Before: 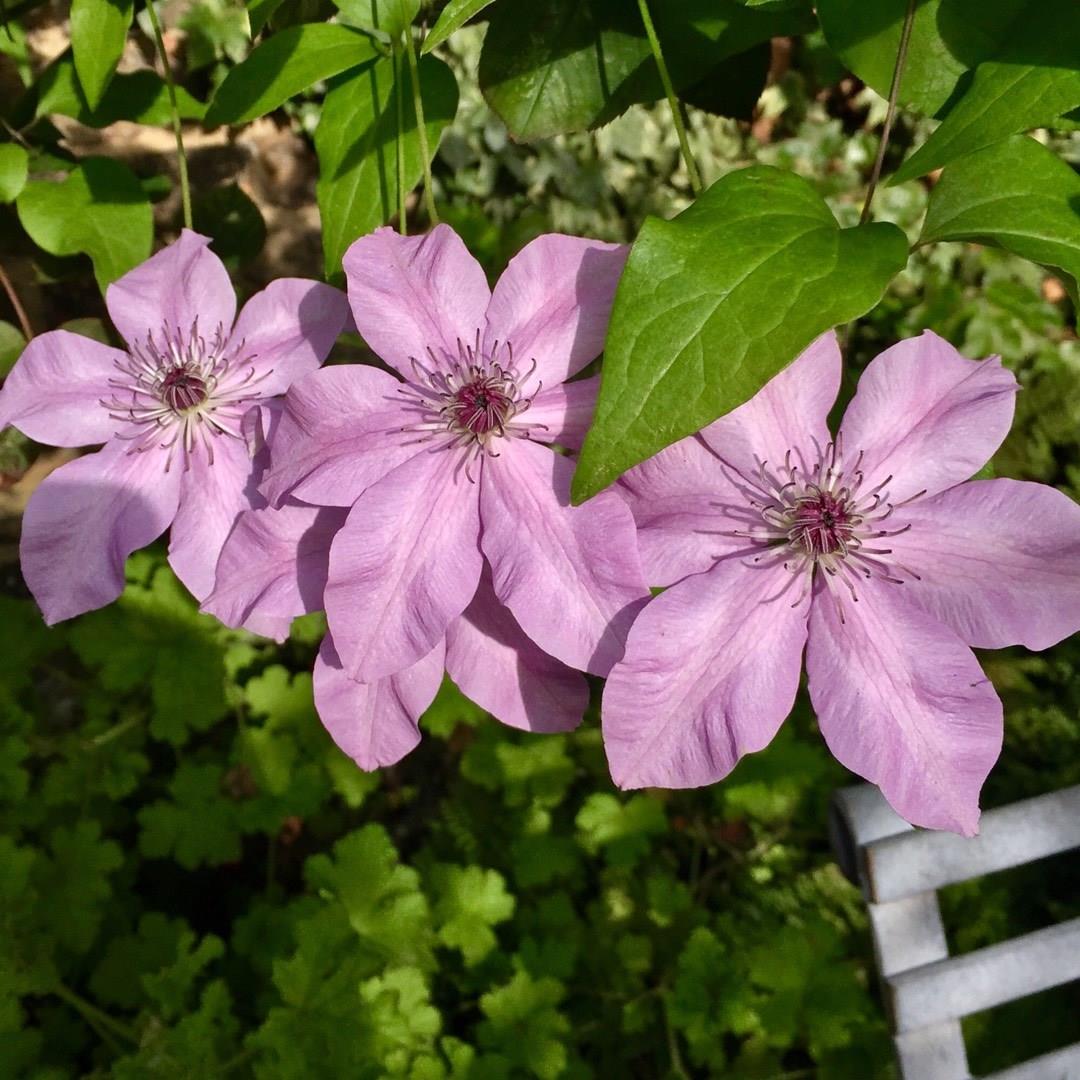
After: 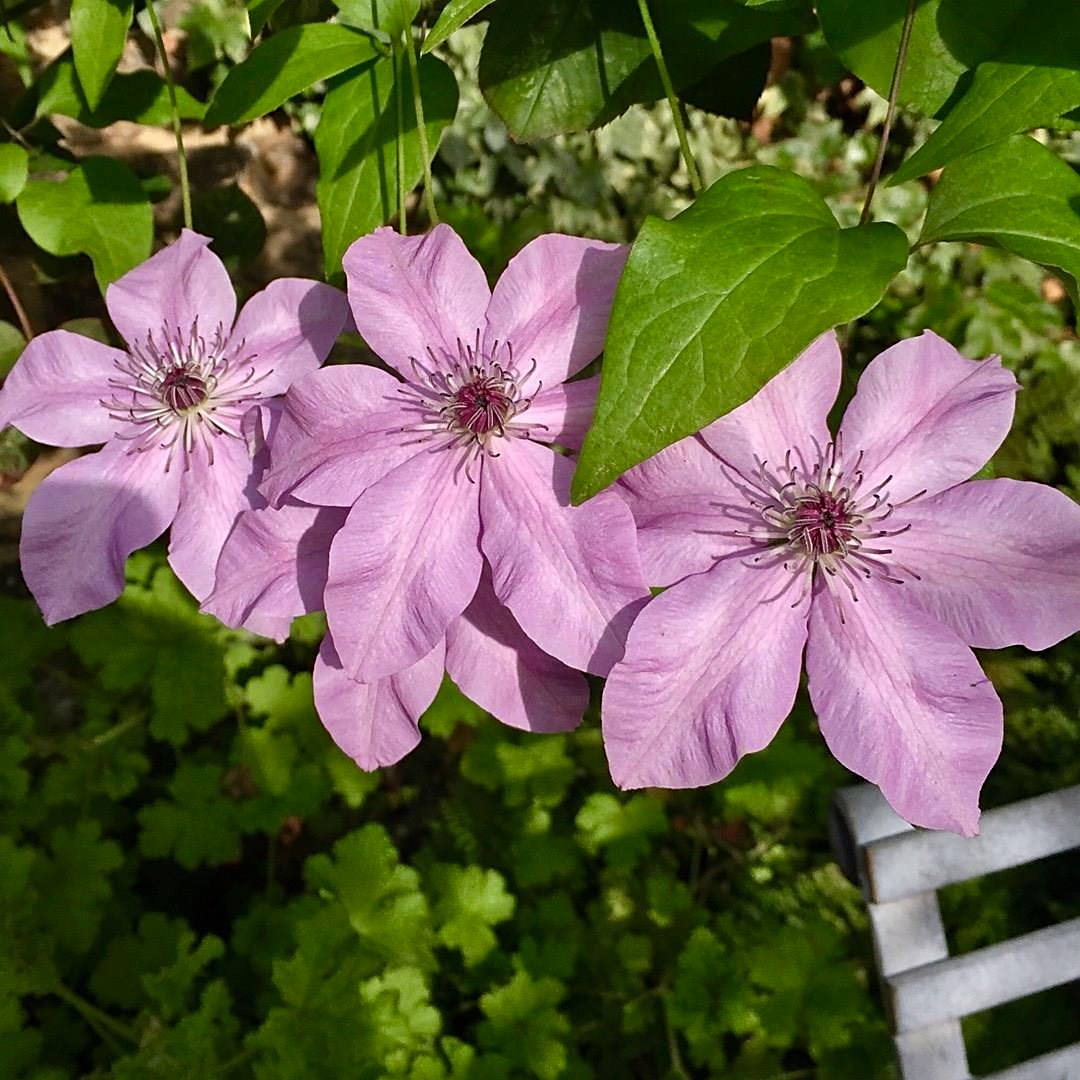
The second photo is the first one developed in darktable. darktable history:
sharpen: on, module defaults
color balance rgb: linear chroma grading › global chroma 5.298%, perceptual saturation grading › global saturation -2.256%, perceptual saturation grading › highlights -7.791%, perceptual saturation grading › mid-tones 7.776%, perceptual saturation grading › shadows 2.857%
